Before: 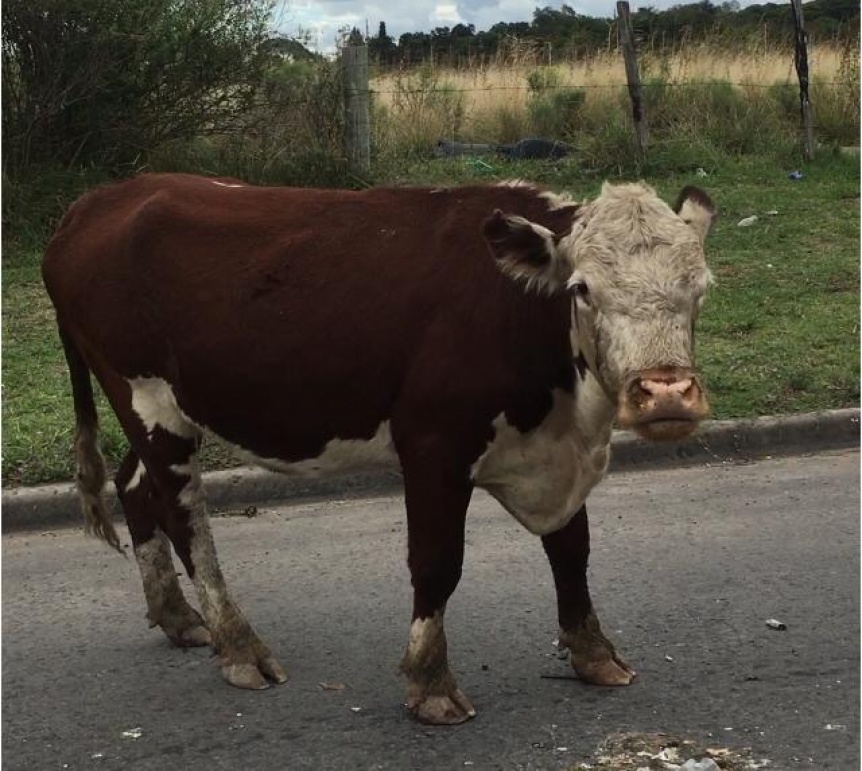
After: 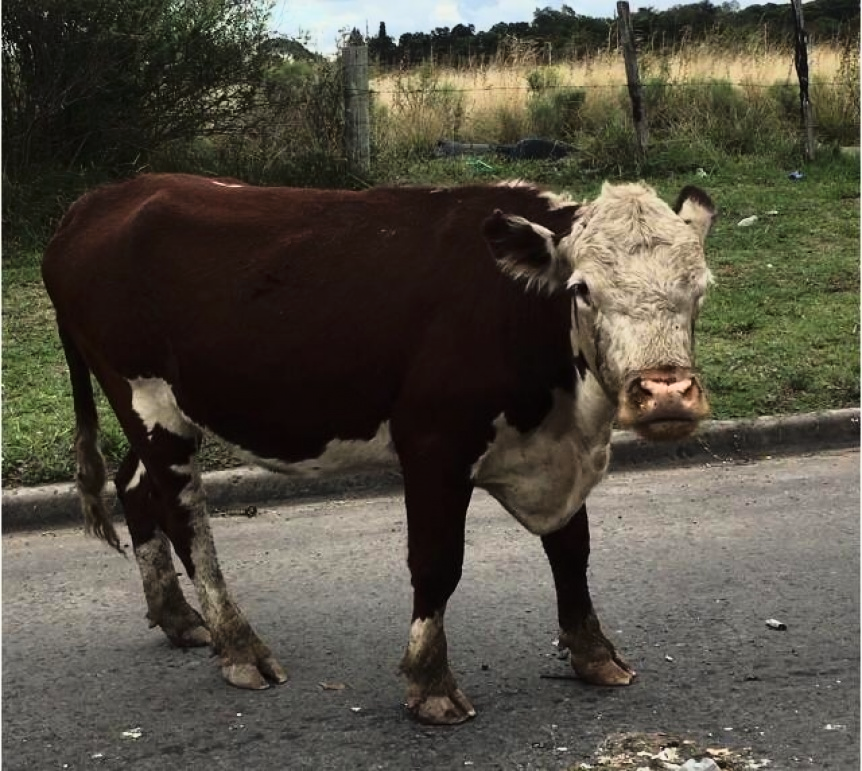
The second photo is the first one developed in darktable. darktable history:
tone curve: curves: ch0 [(0, 0) (0.046, 0.031) (0.163, 0.114) (0.391, 0.432) (0.488, 0.561) (0.695, 0.839) (0.785, 0.904) (1, 0.965)]; ch1 [(0, 0) (0.248, 0.252) (0.427, 0.412) (0.482, 0.462) (0.499, 0.499) (0.518, 0.518) (0.535, 0.577) (0.585, 0.623) (0.679, 0.743) (0.788, 0.809) (1, 1)]; ch2 [(0, 0) (0.313, 0.262) (0.427, 0.417) (0.473, 0.47) (0.503, 0.503) (0.523, 0.515) (0.557, 0.596) (0.598, 0.646) (0.708, 0.771) (1, 1)], color space Lab, linked channels, preserve colors none
